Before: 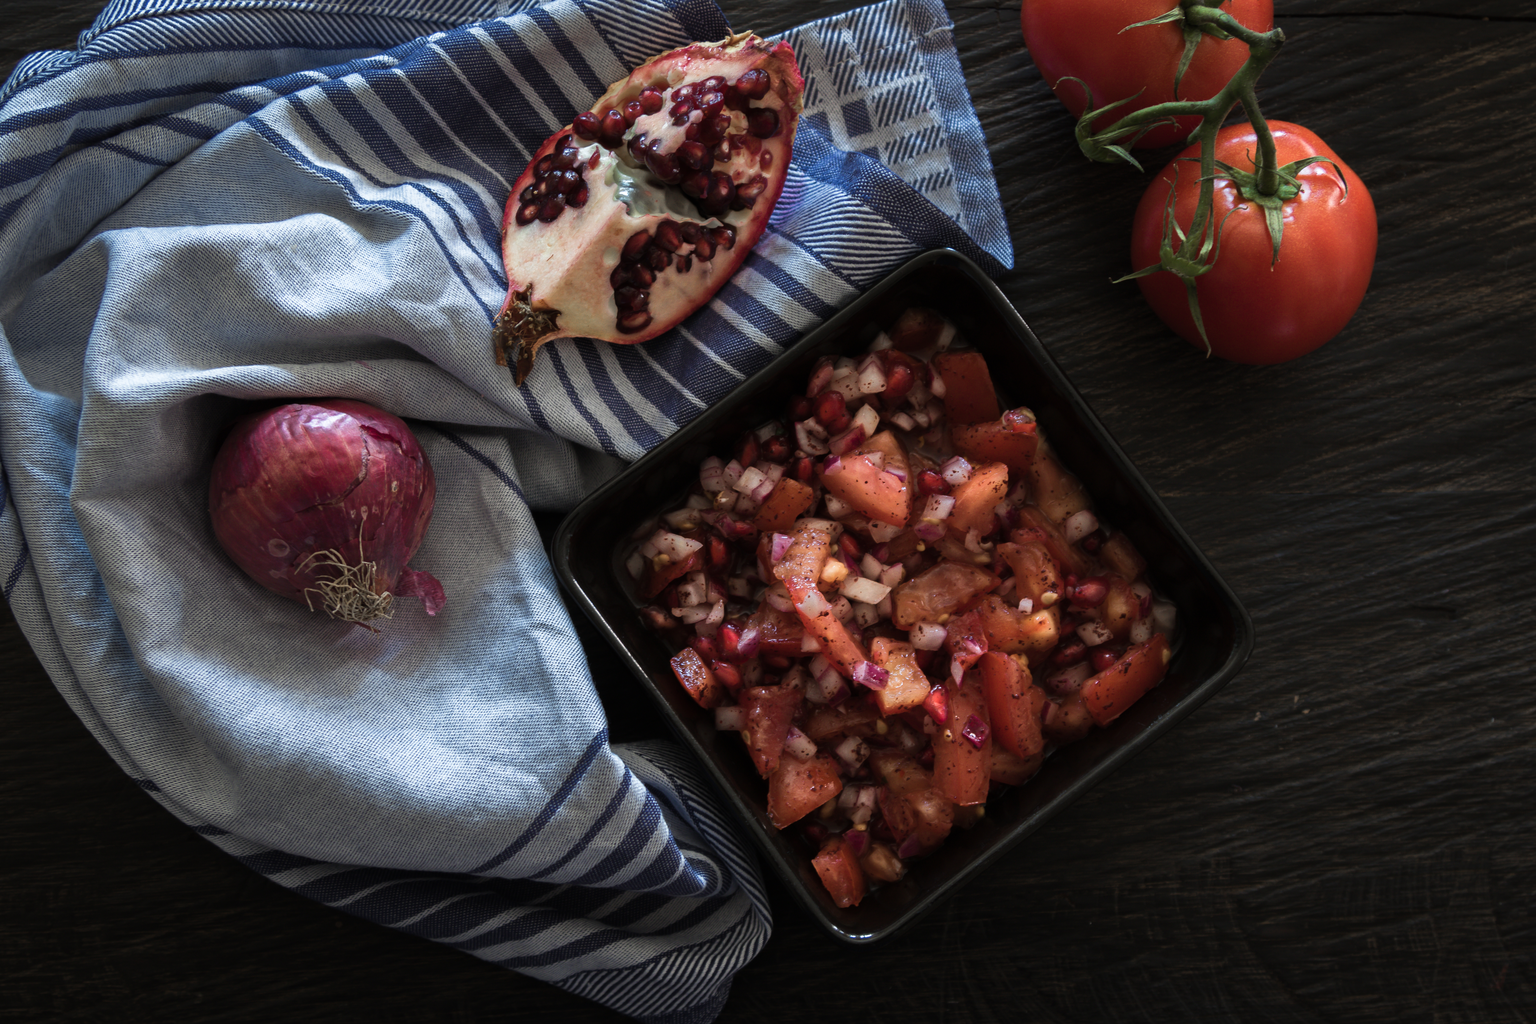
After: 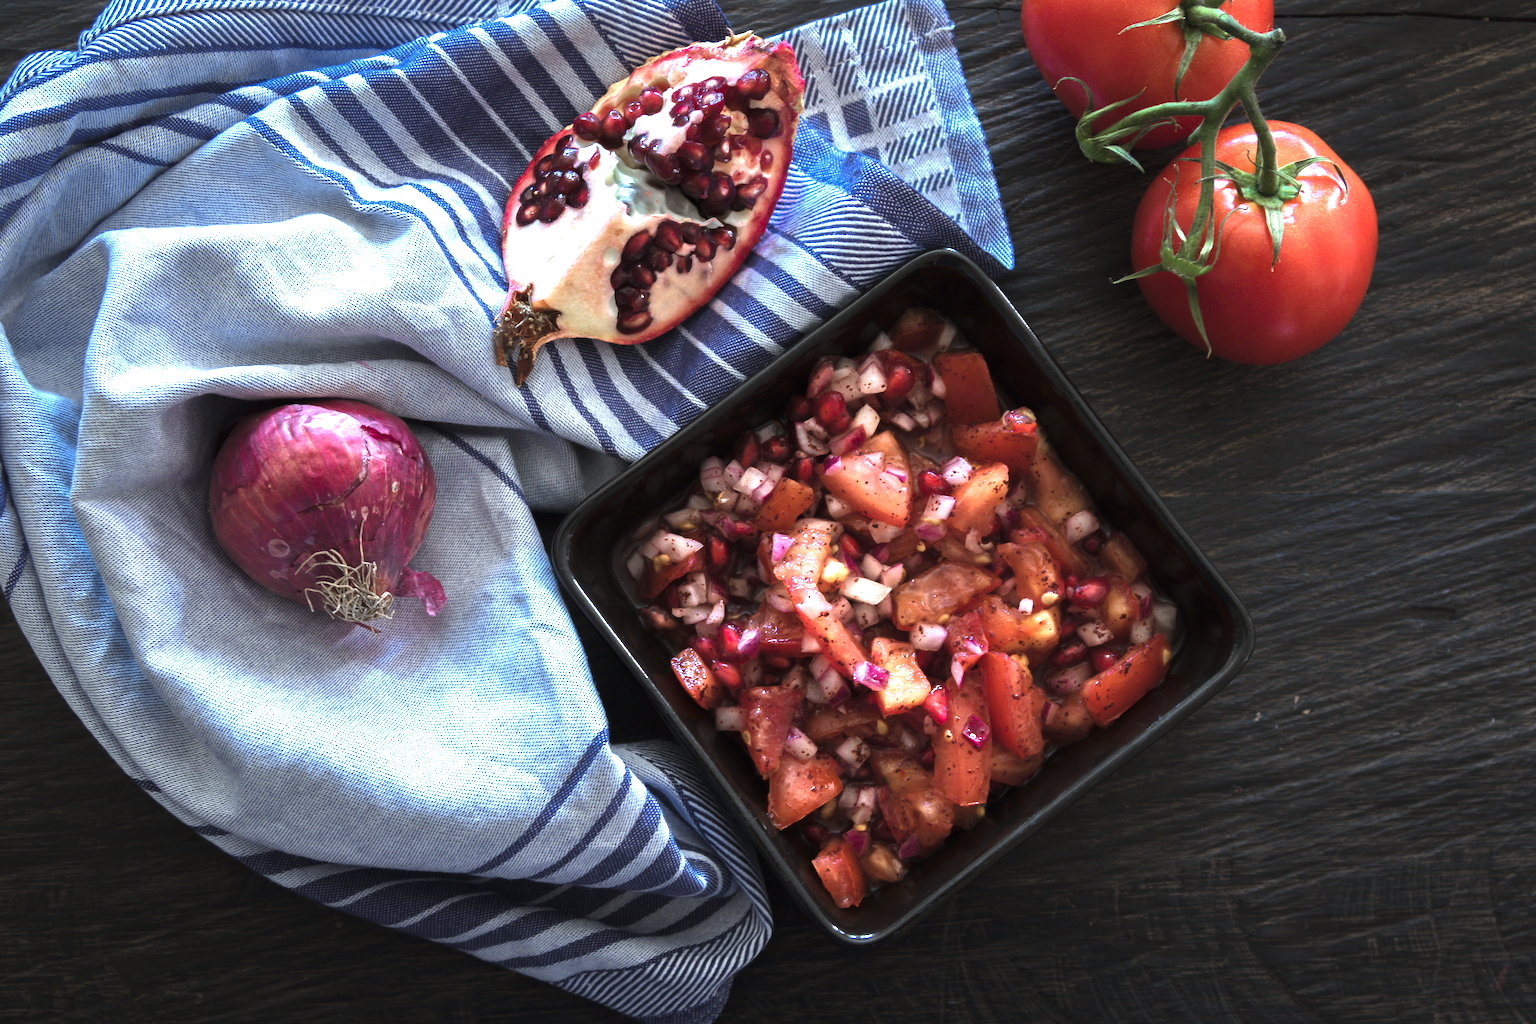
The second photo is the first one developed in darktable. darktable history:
color correction: saturation 1.11
white balance: red 0.931, blue 1.11
exposure: black level correction 0, exposure 0.2 EV, compensate exposure bias true, compensate highlight preservation false
